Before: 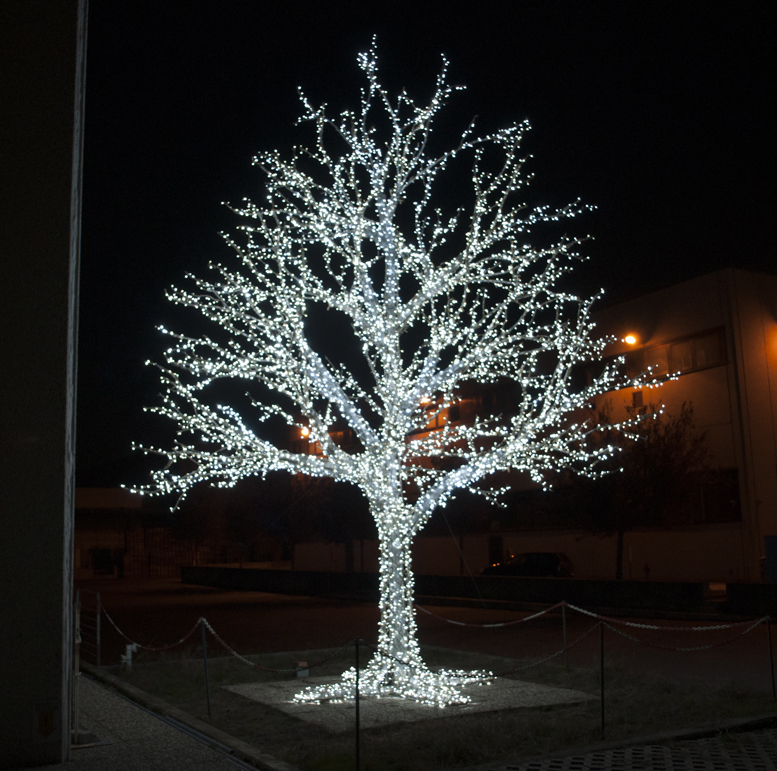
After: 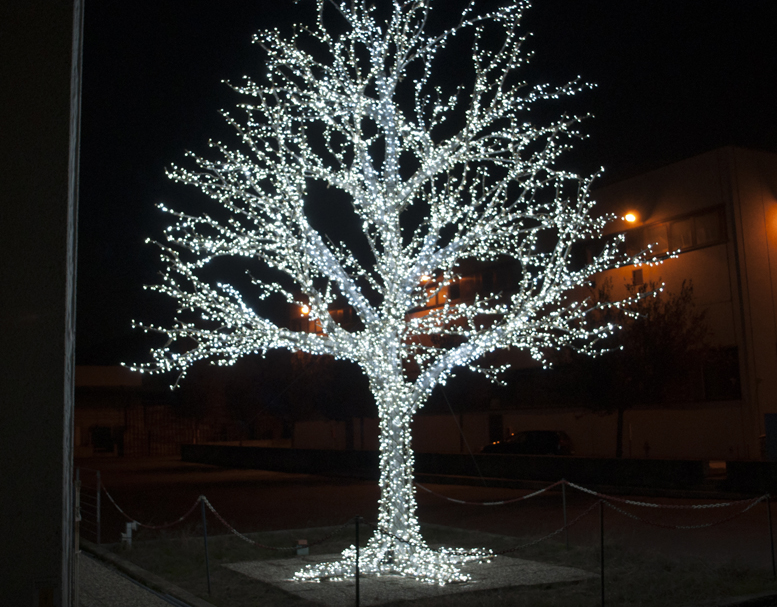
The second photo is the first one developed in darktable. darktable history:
crop and rotate: top 15.891%, bottom 5.32%
